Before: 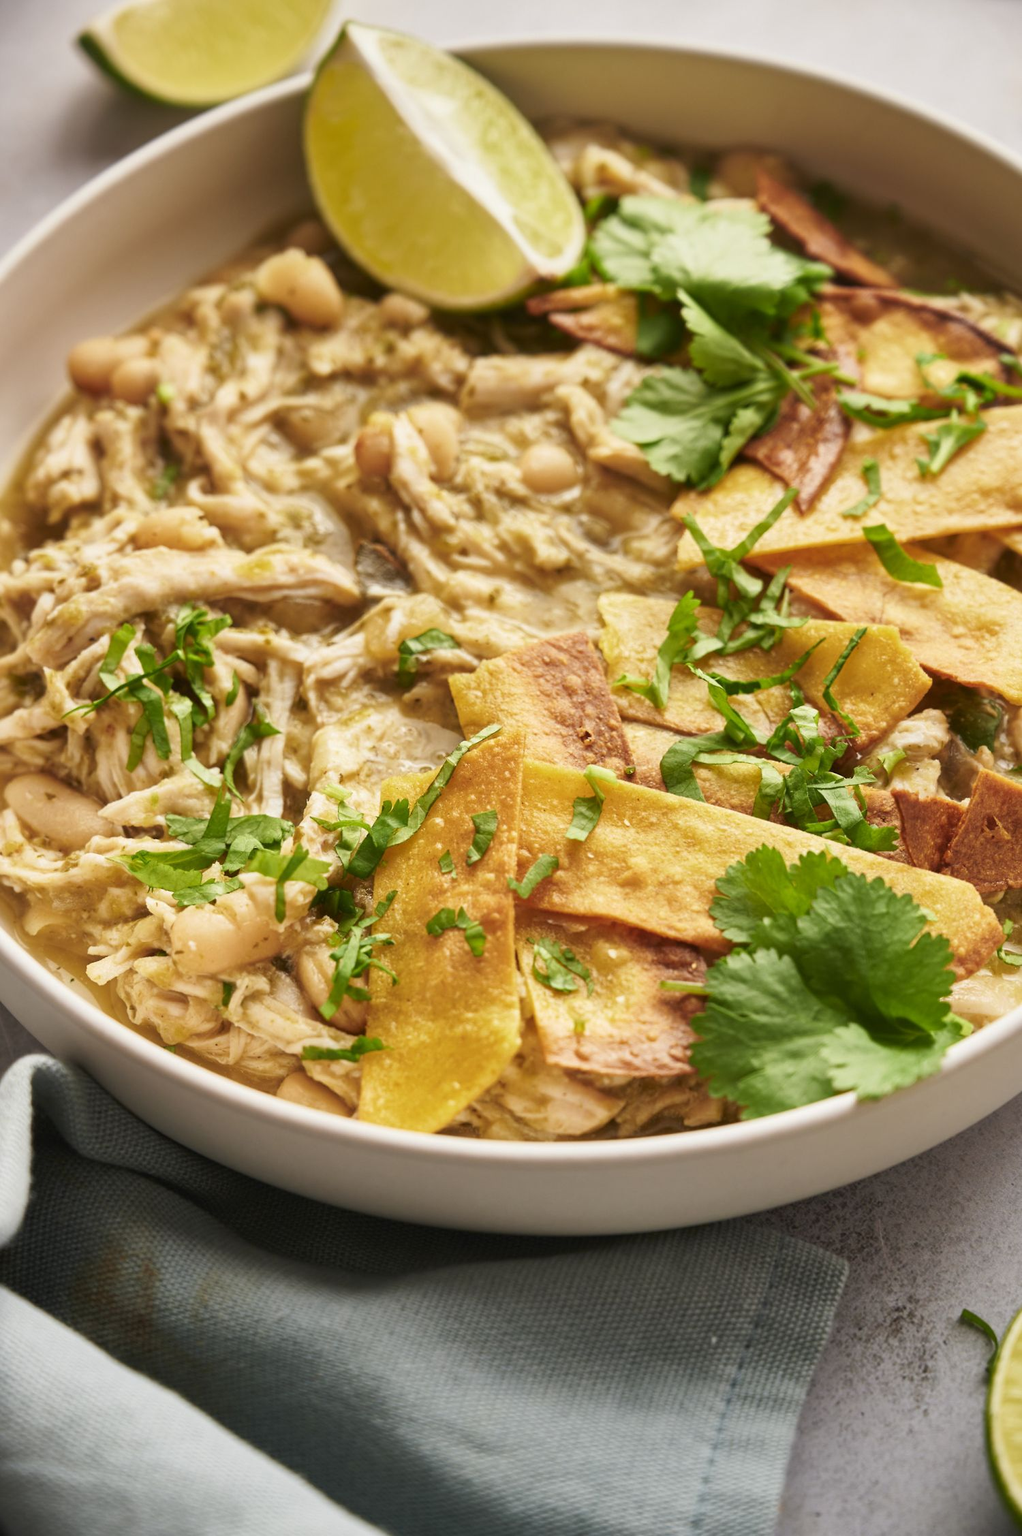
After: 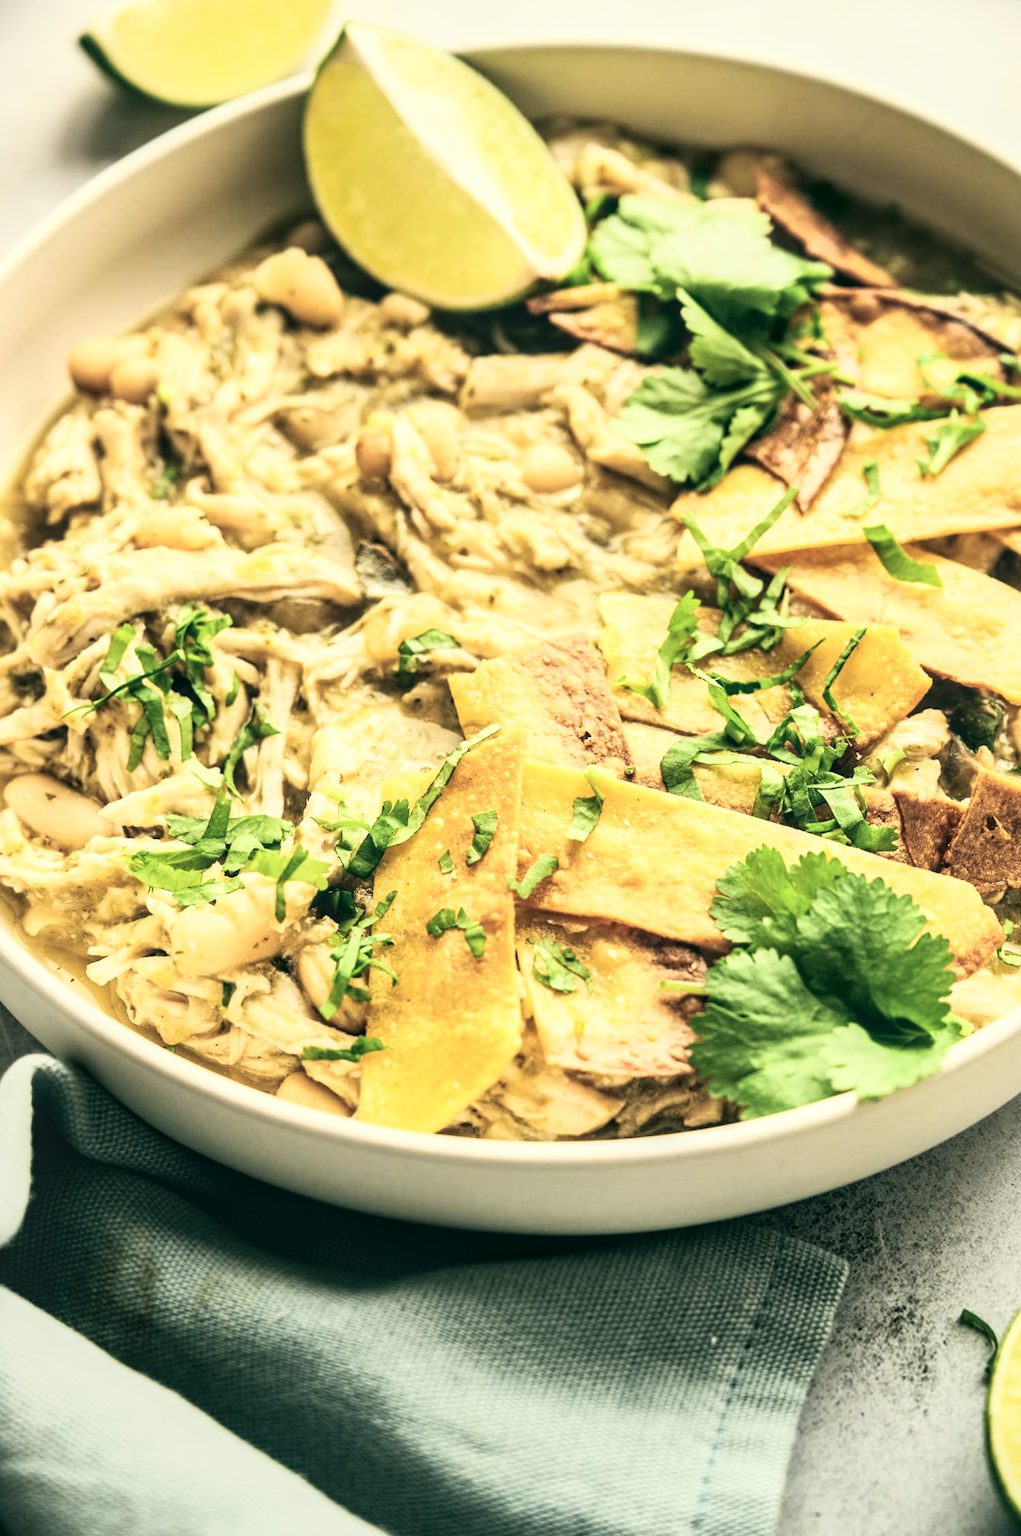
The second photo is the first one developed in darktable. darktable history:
rgb curve: curves: ch0 [(0, 0) (0.21, 0.15) (0.24, 0.21) (0.5, 0.75) (0.75, 0.96) (0.89, 0.99) (1, 1)]; ch1 [(0, 0.02) (0.21, 0.13) (0.25, 0.2) (0.5, 0.67) (0.75, 0.9) (0.89, 0.97) (1, 1)]; ch2 [(0, 0.02) (0.21, 0.13) (0.25, 0.2) (0.5, 0.67) (0.75, 0.9) (0.89, 0.97) (1, 1)], compensate middle gray true
color correction: saturation 0.8
exposure: compensate exposure bias true, compensate highlight preservation false
color balance: lift [1.005, 0.99, 1.007, 1.01], gamma [1, 1.034, 1.032, 0.966], gain [0.873, 1.055, 1.067, 0.933]
local contrast: on, module defaults
